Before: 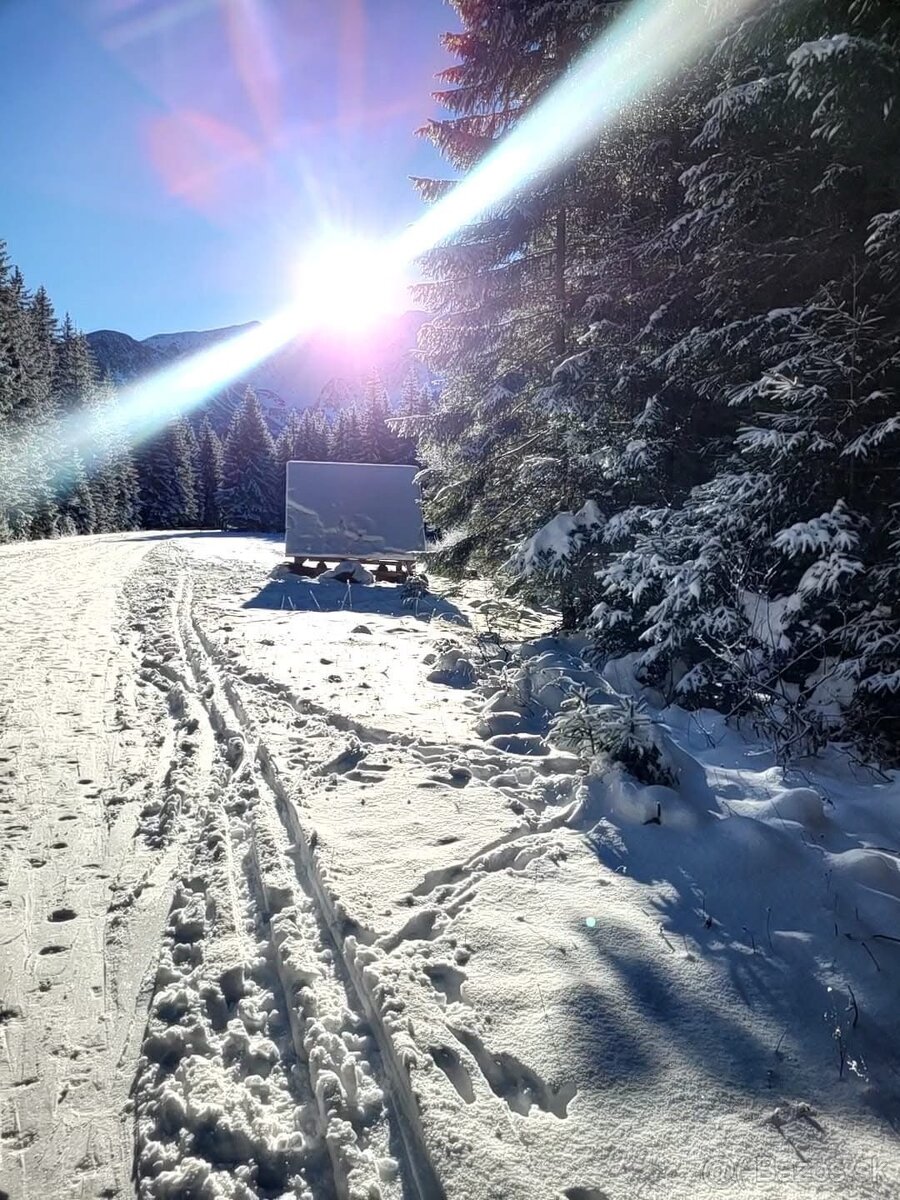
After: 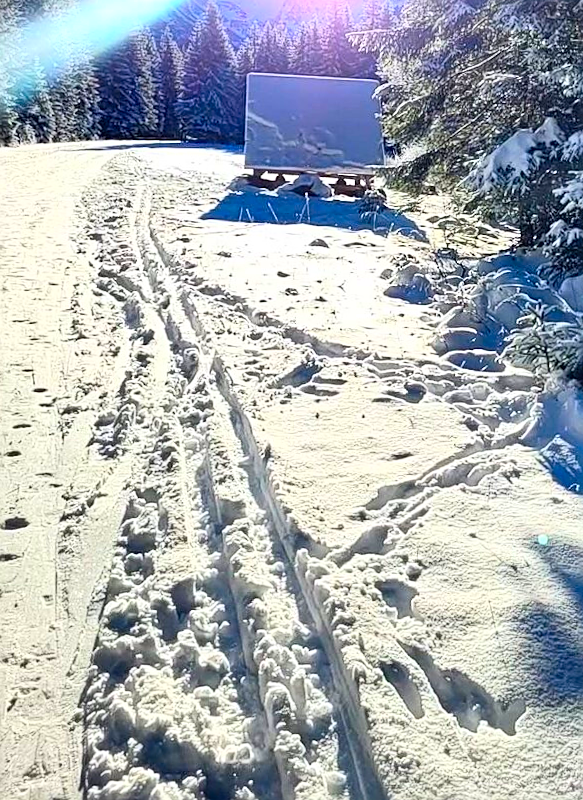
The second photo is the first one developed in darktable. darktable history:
crop and rotate: angle -1.03°, left 3.66%, top 31.708%, right 29.921%
sharpen: amount 0.495
contrast brightness saturation: contrast 0.201, brightness 0.201, saturation 0.782
